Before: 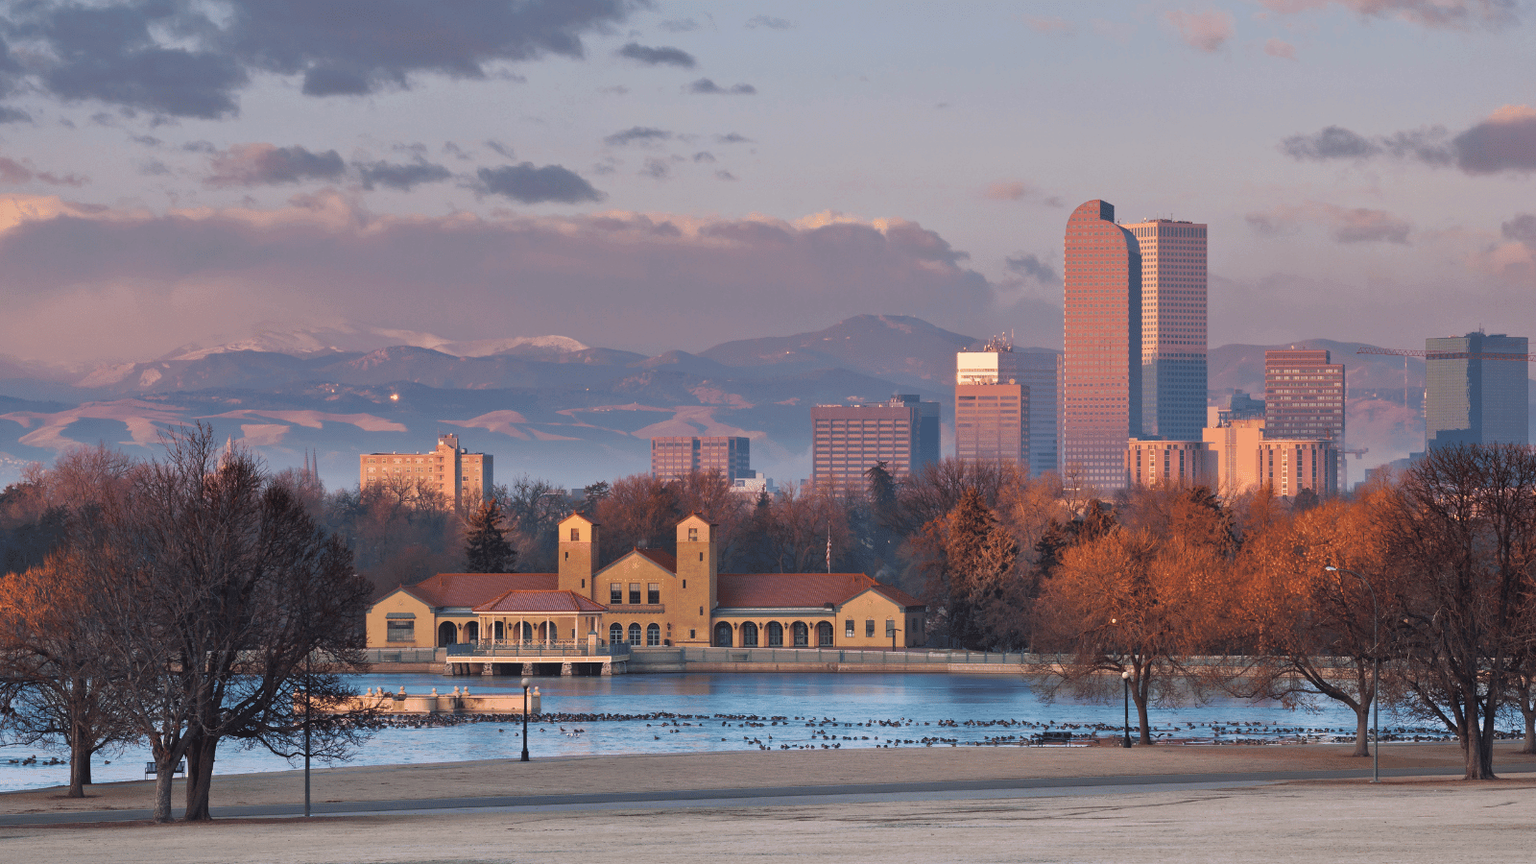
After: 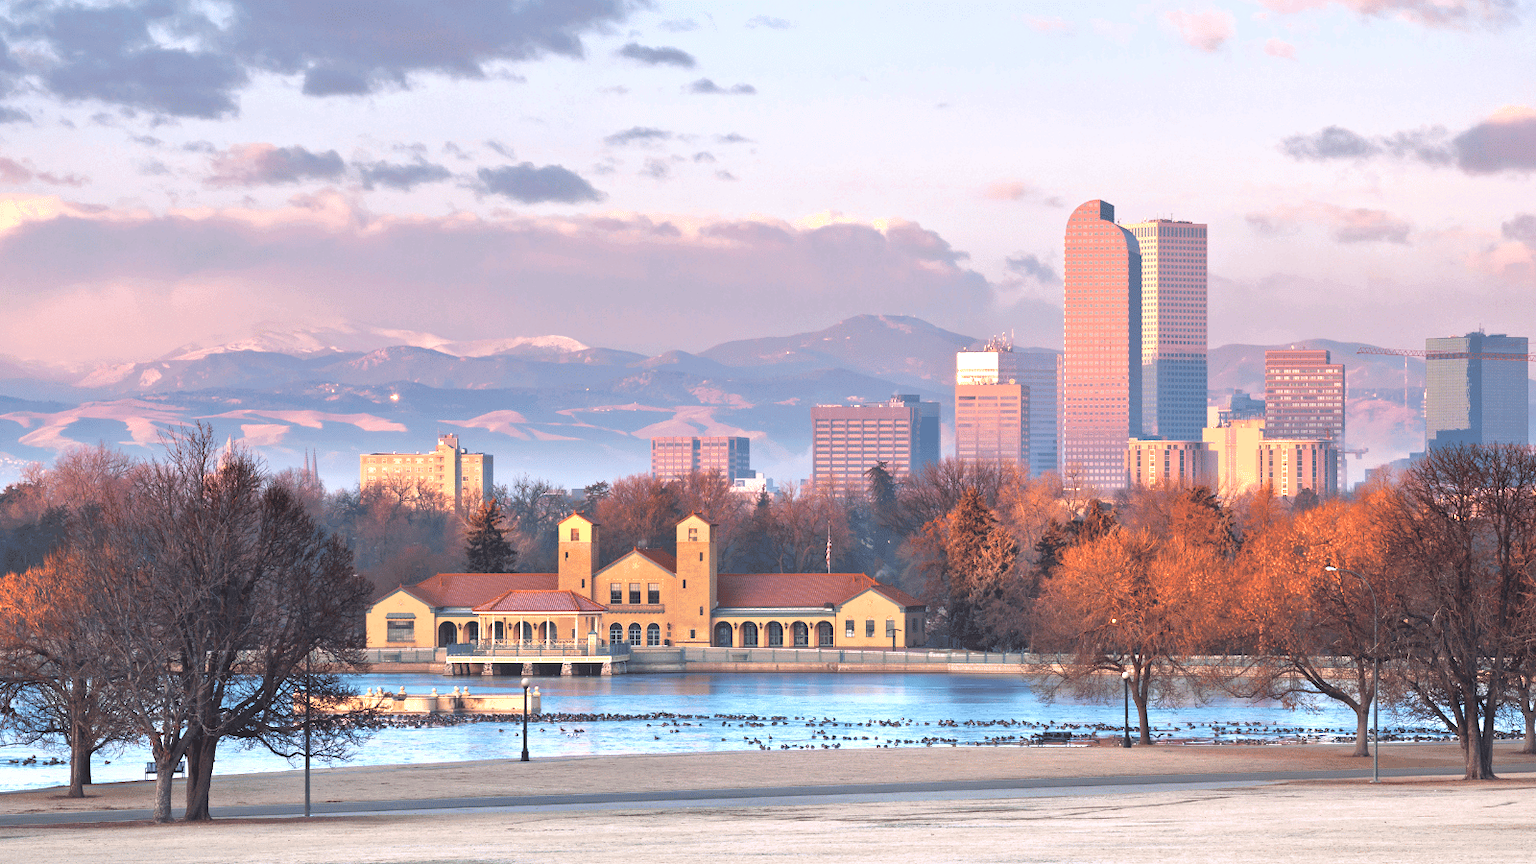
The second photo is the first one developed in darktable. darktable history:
exposure: exposure 1.152 EV, compensate highlight preservation false
